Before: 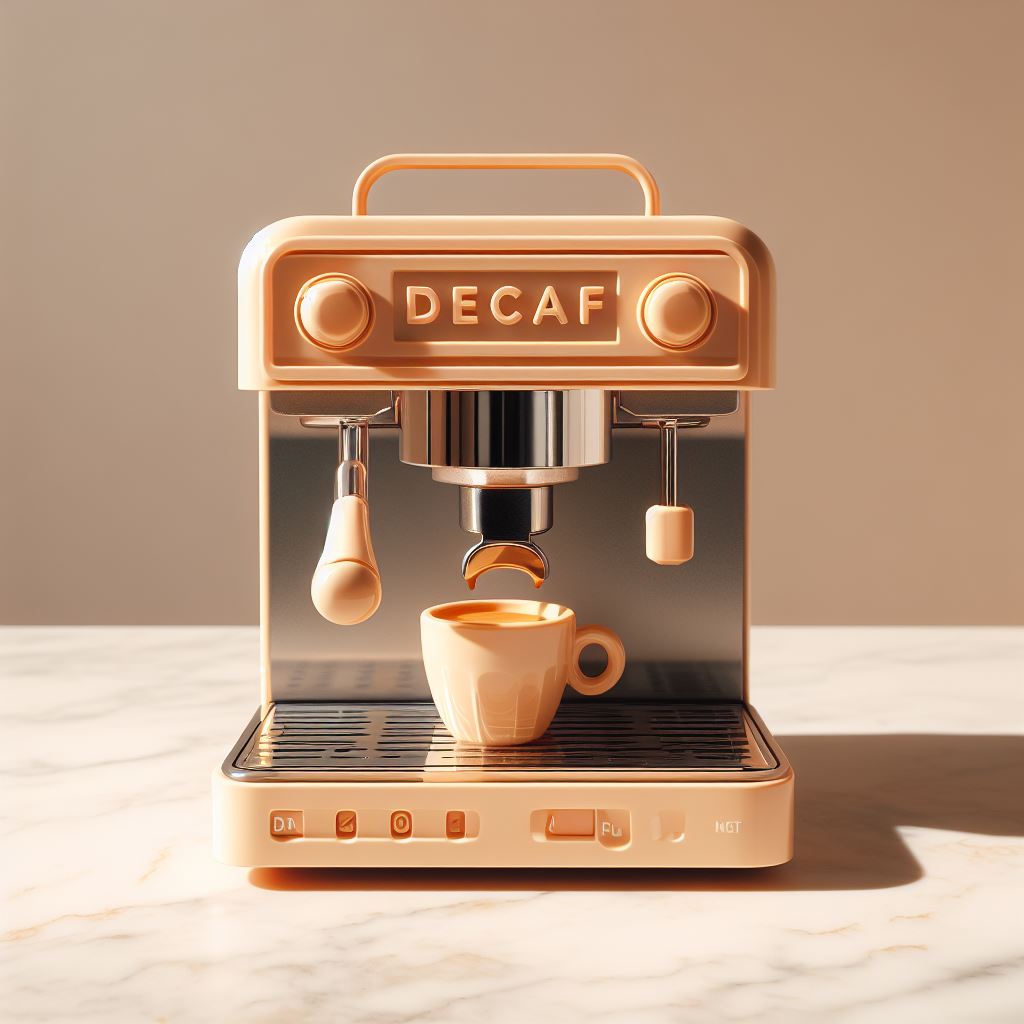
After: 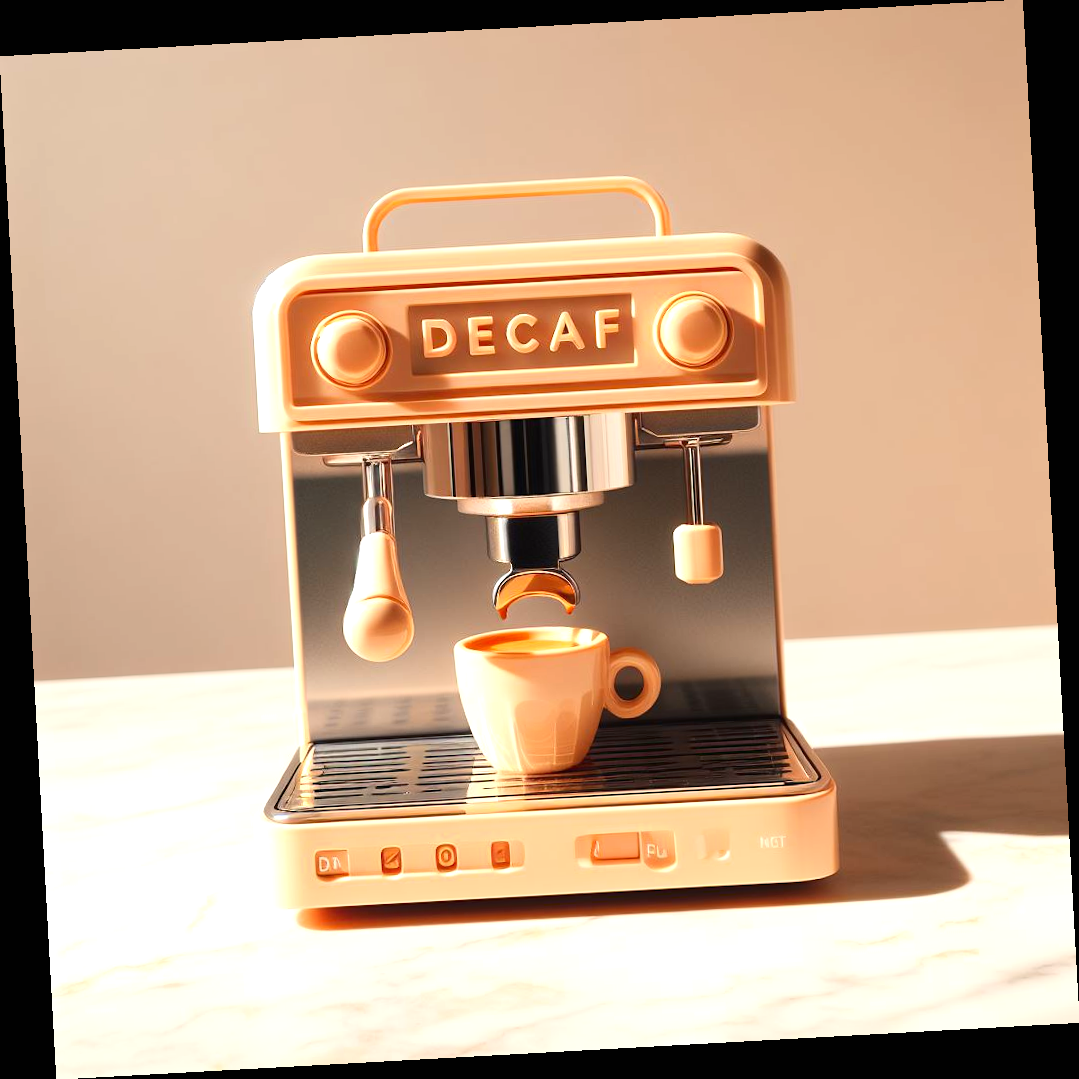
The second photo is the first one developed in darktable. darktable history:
rotate and perspective: rotation -3.18°, automatic cropping off
contrast brightness saturation: contrast 0.15, brightness -0.01, saturation 0.1
exposure: black level correction 0, exposure 0.5 EV, compensate highlight preservation false
